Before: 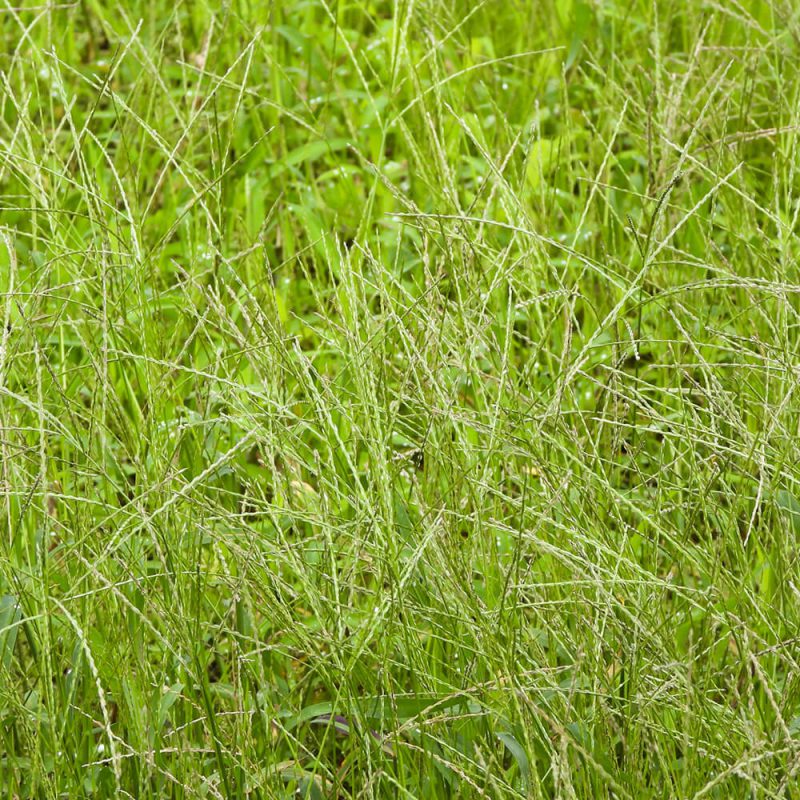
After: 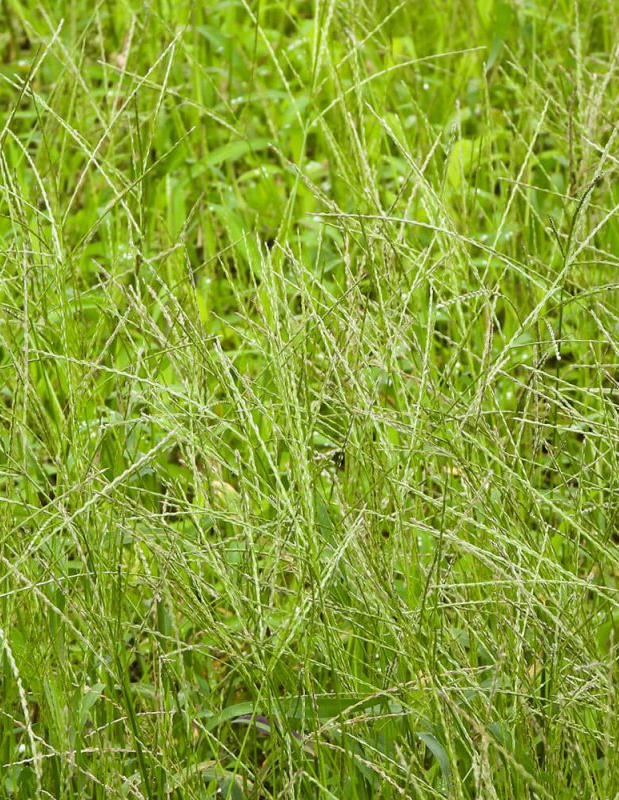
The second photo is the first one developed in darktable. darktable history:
crop: left 9.88%, right 12.664%
rotate and perspective: automatic cropping off
